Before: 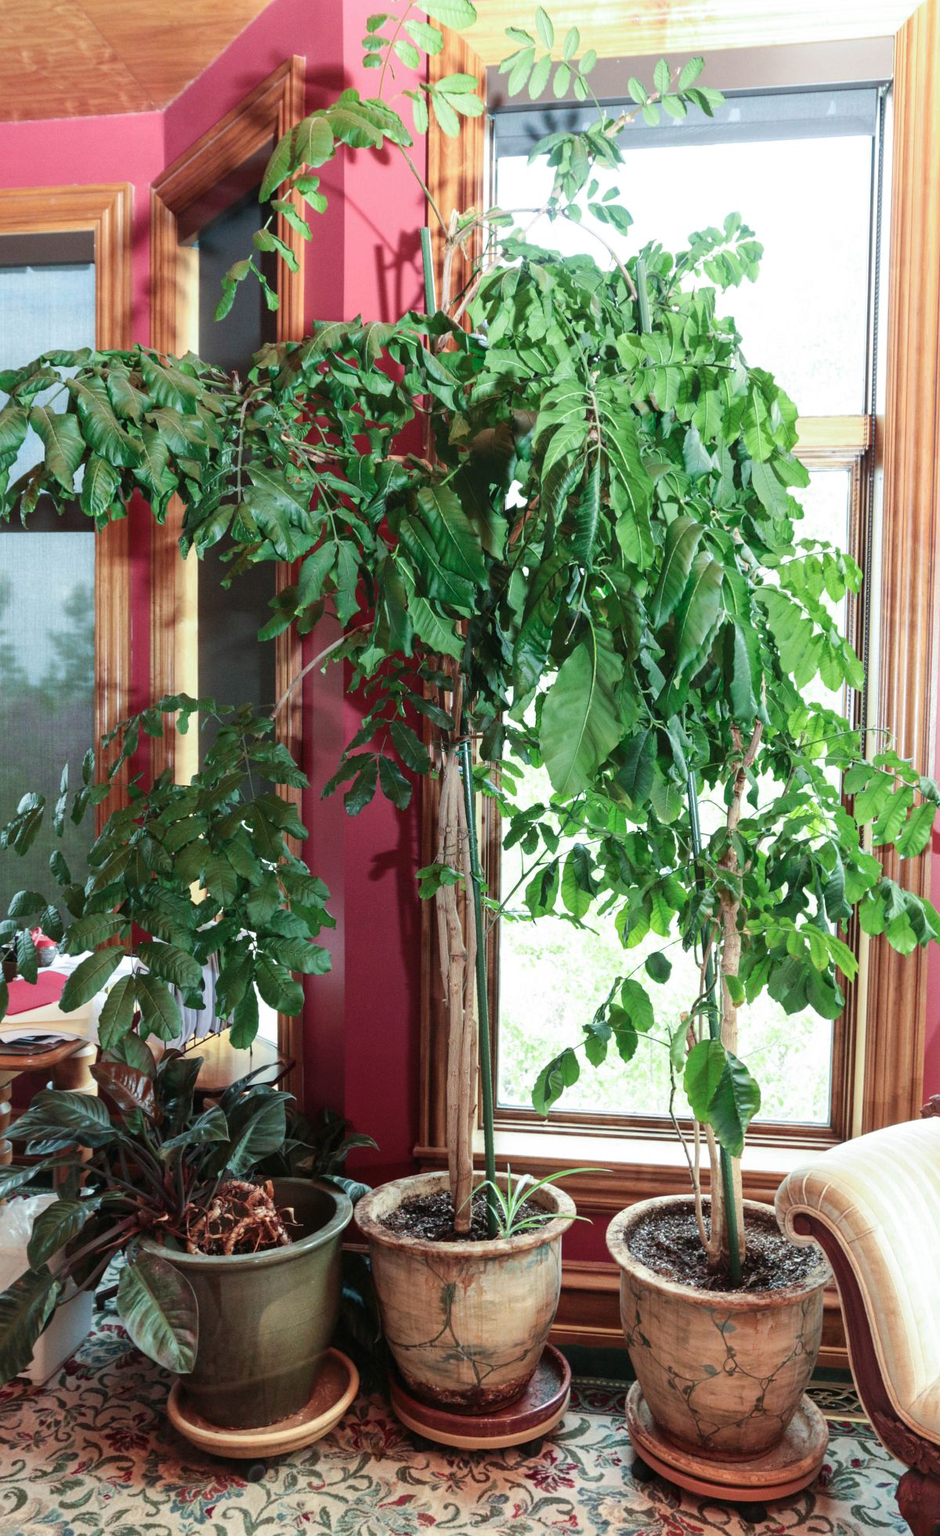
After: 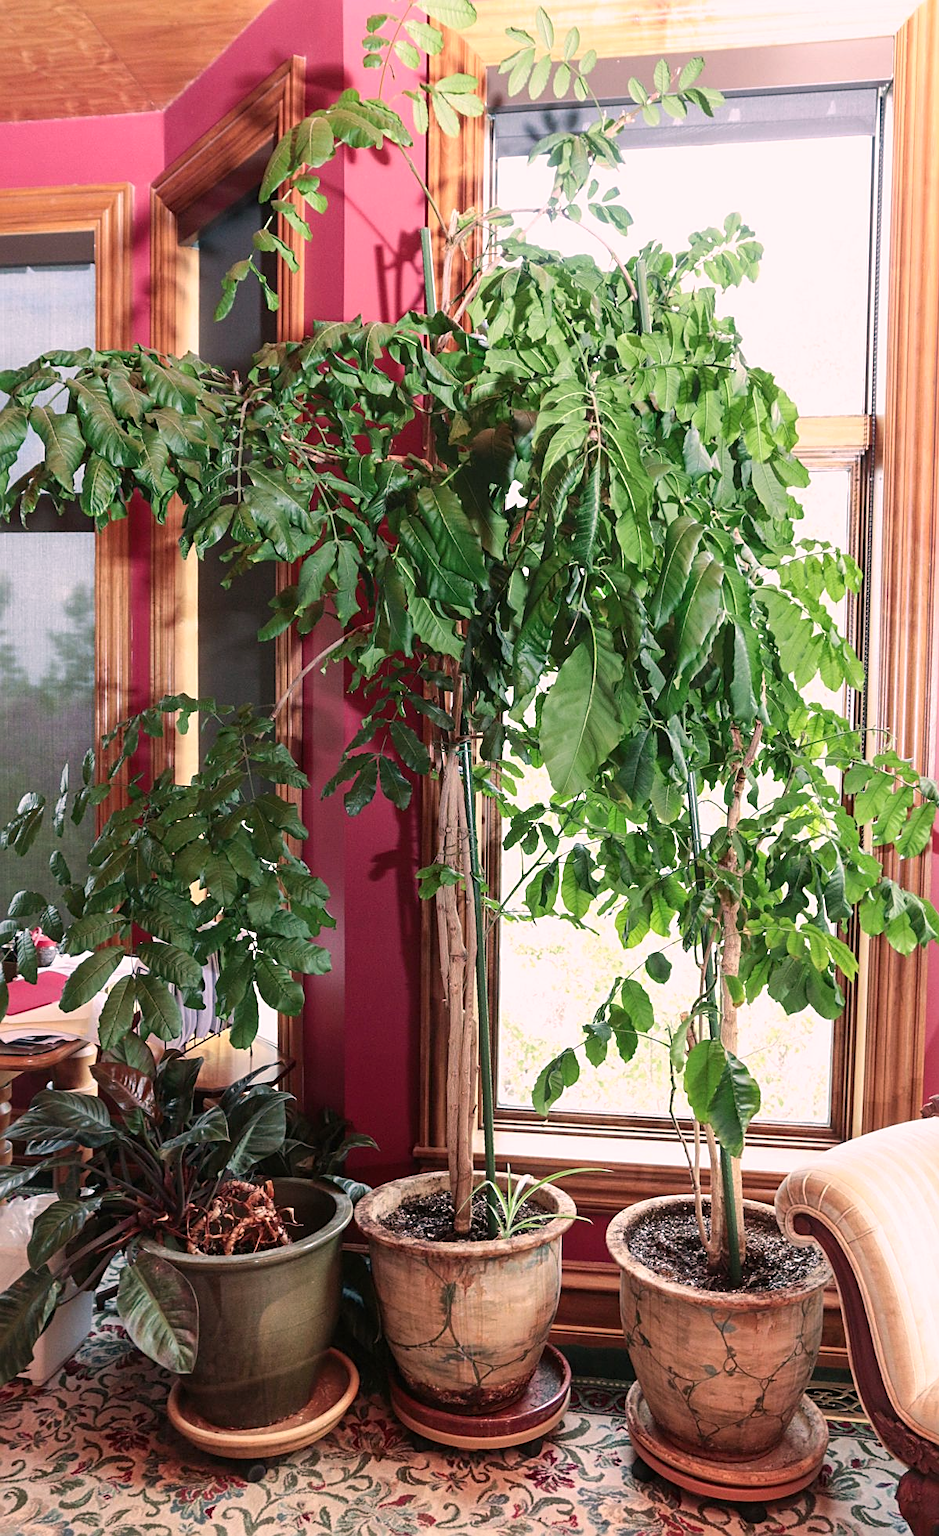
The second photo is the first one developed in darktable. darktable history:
sharpen: on, module defaults
color correction: highlights a* 14.73, highlights b* 4.8
